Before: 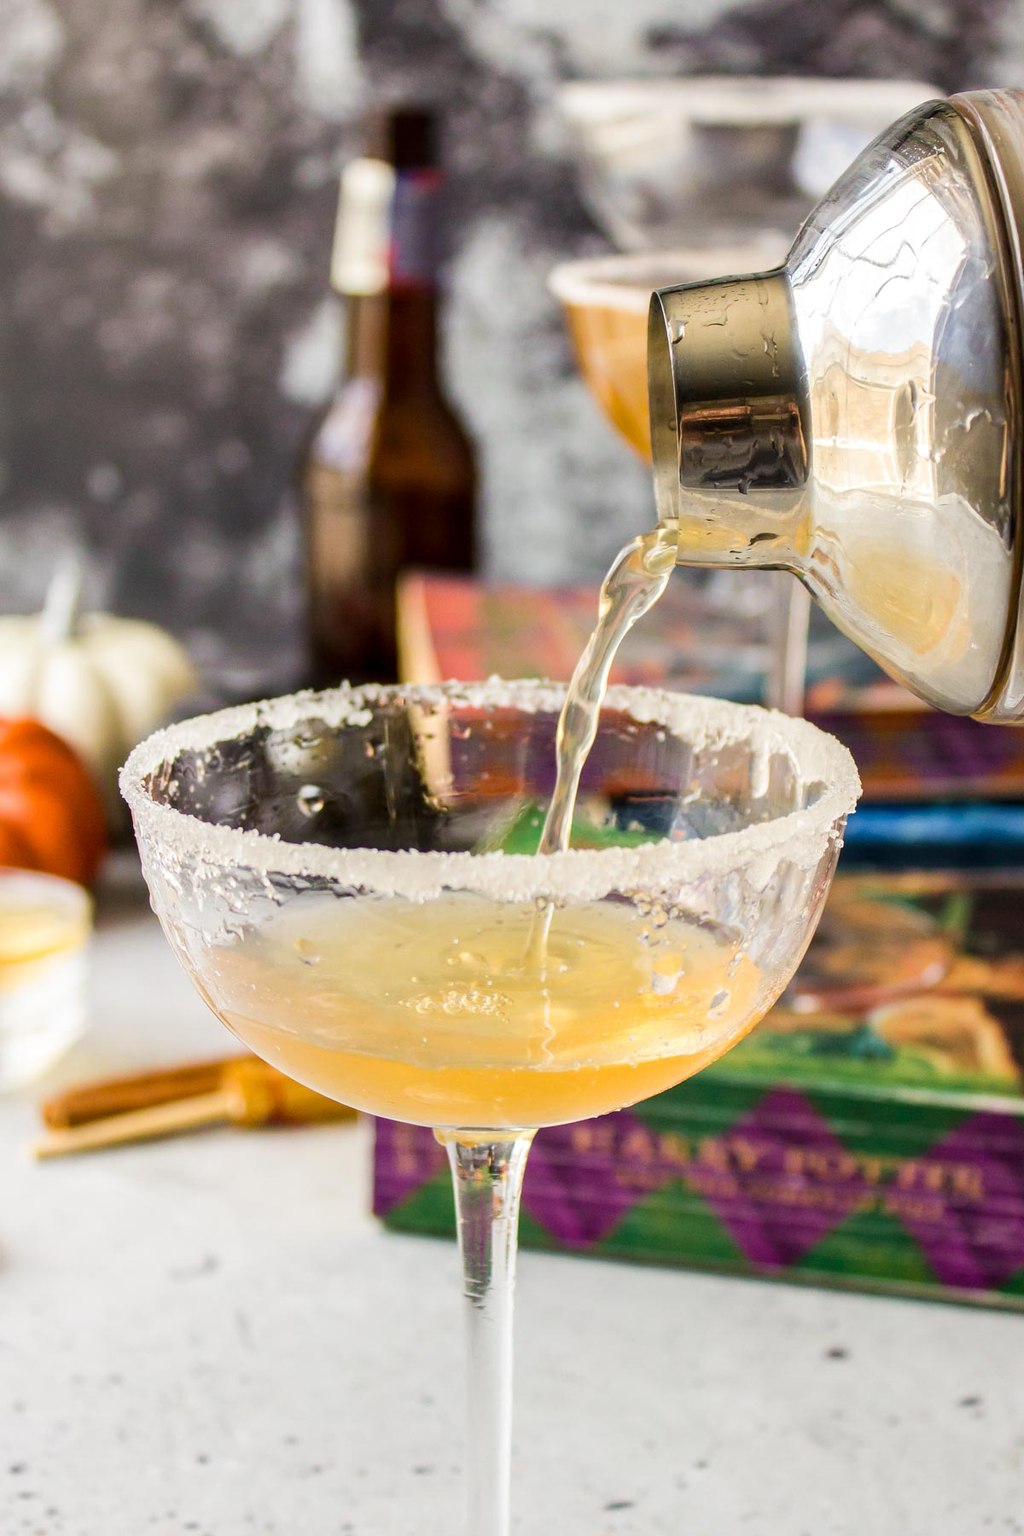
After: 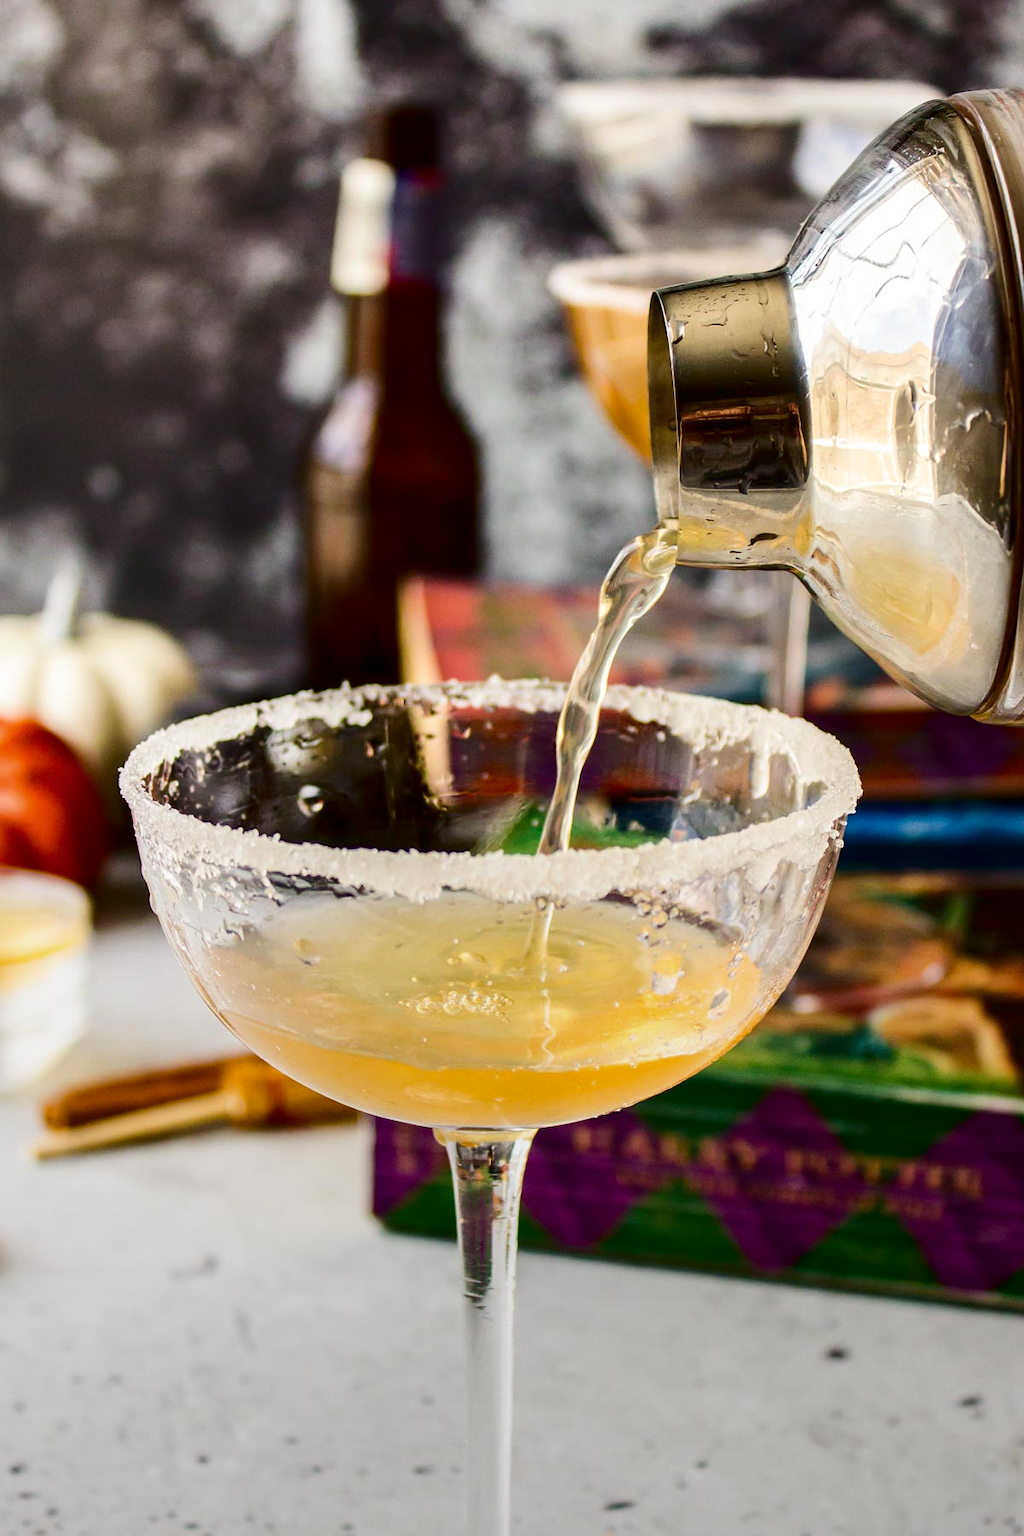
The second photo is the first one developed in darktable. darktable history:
rgb levels: preserve colors max RGB
graduated density: rotation -180°, offset 24.95
contrast brightness saturation: contrast 0.19, brightness -0.24, saturation 0.11
